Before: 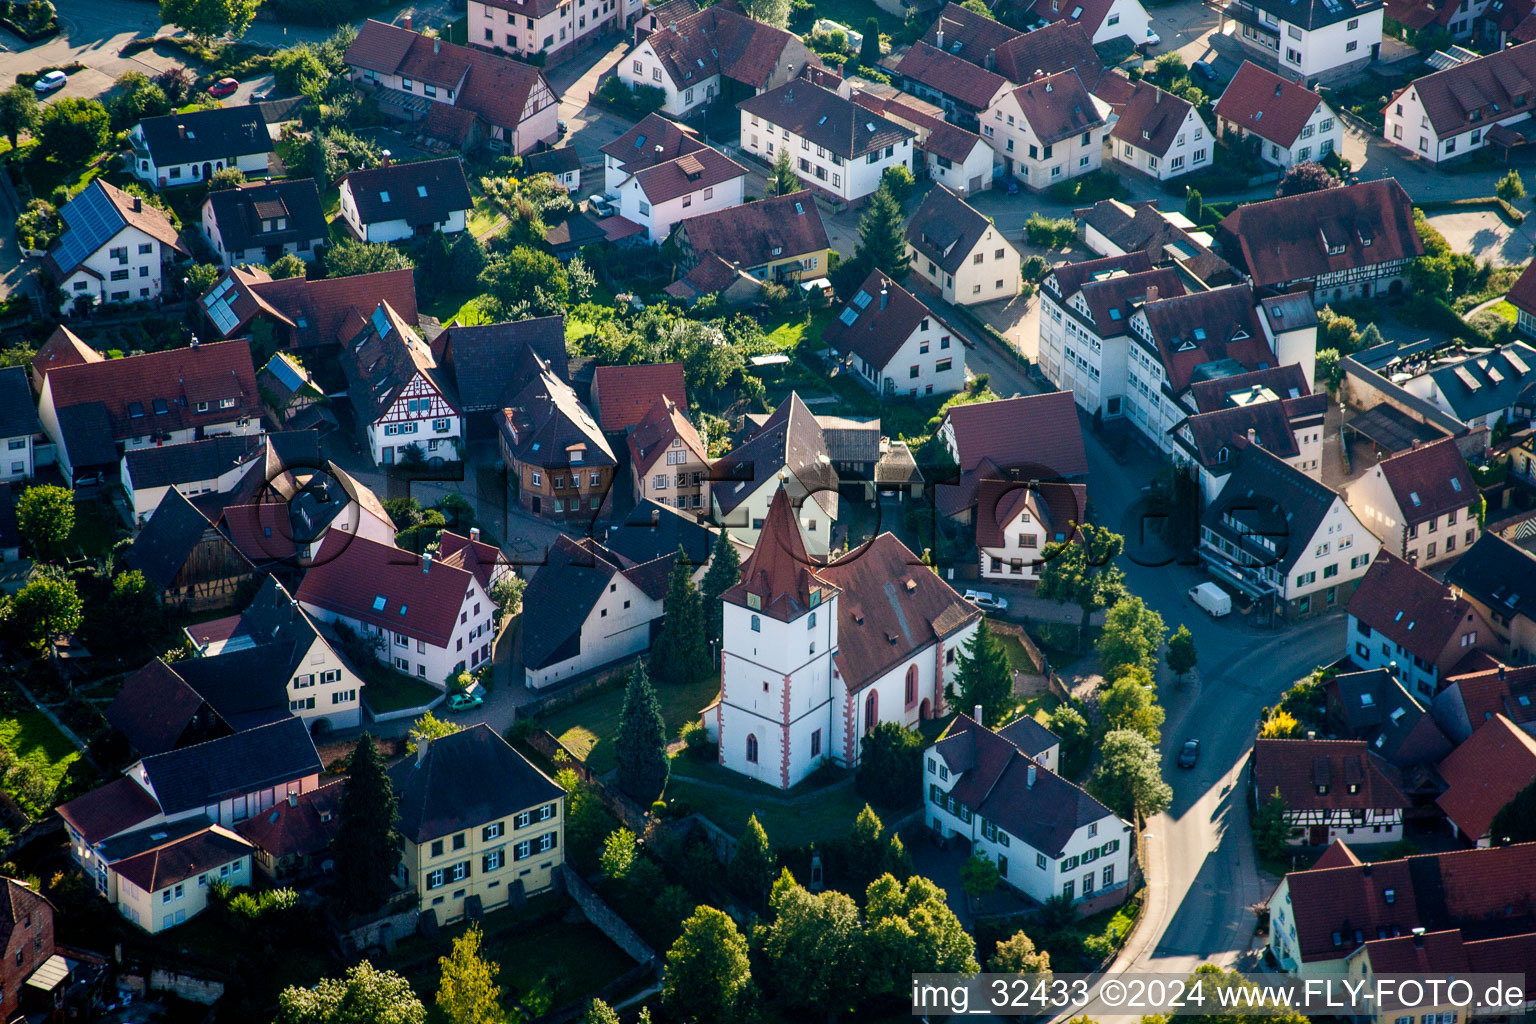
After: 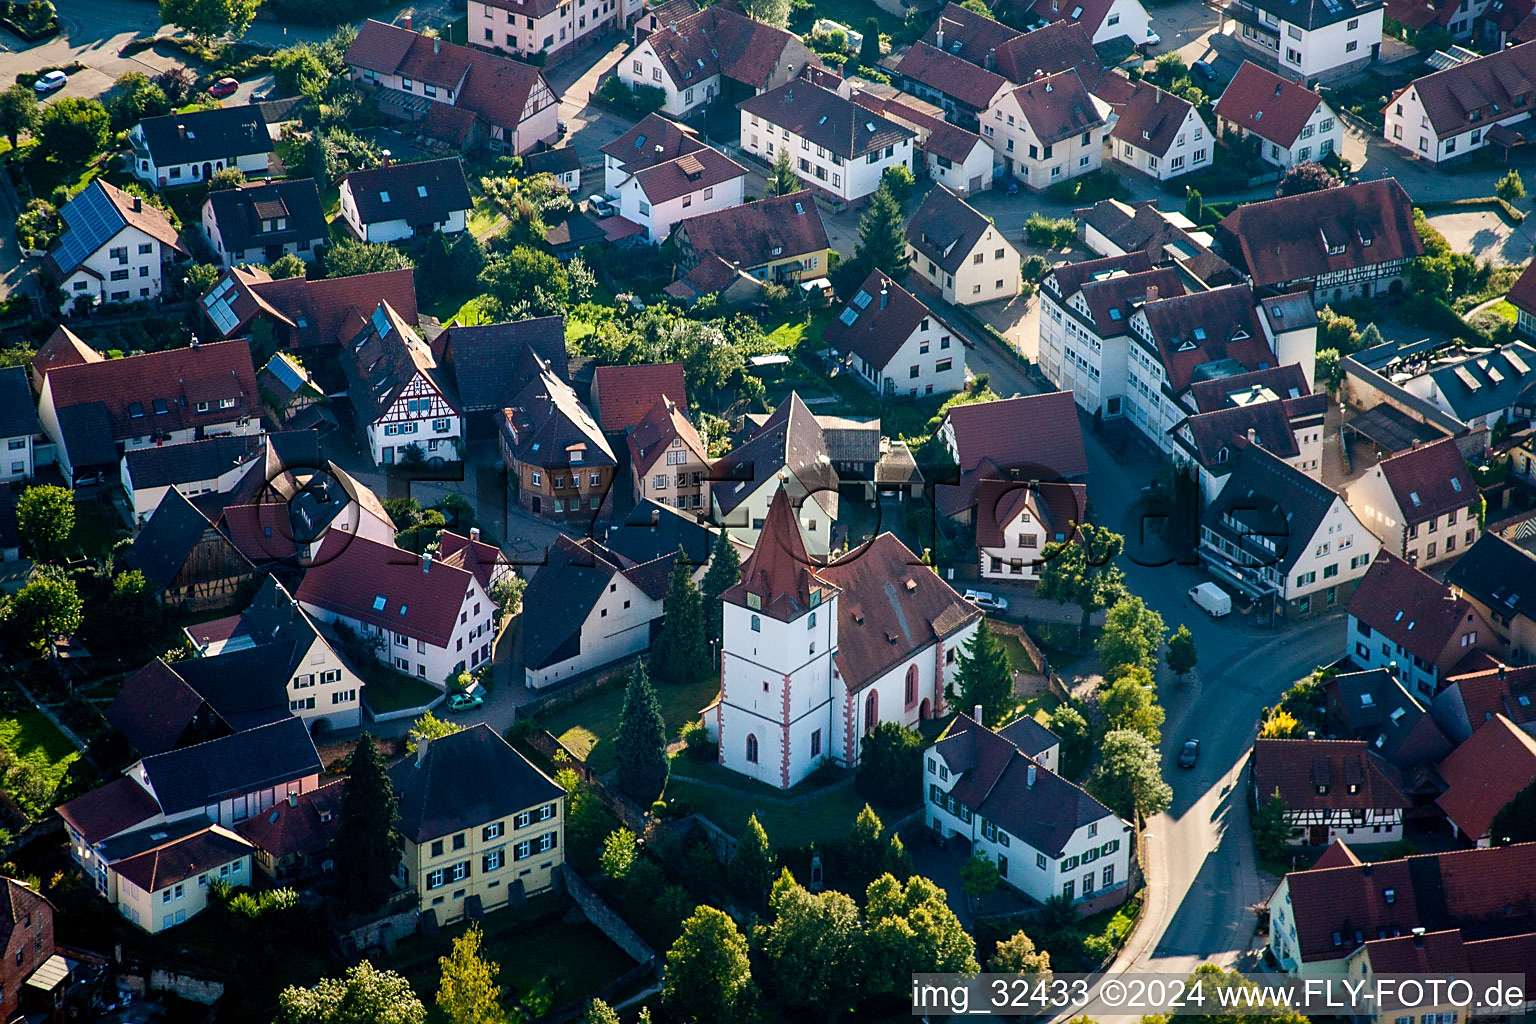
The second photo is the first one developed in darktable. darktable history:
sharpen: radius 1.871, amount 0.413, threshold 1.645
